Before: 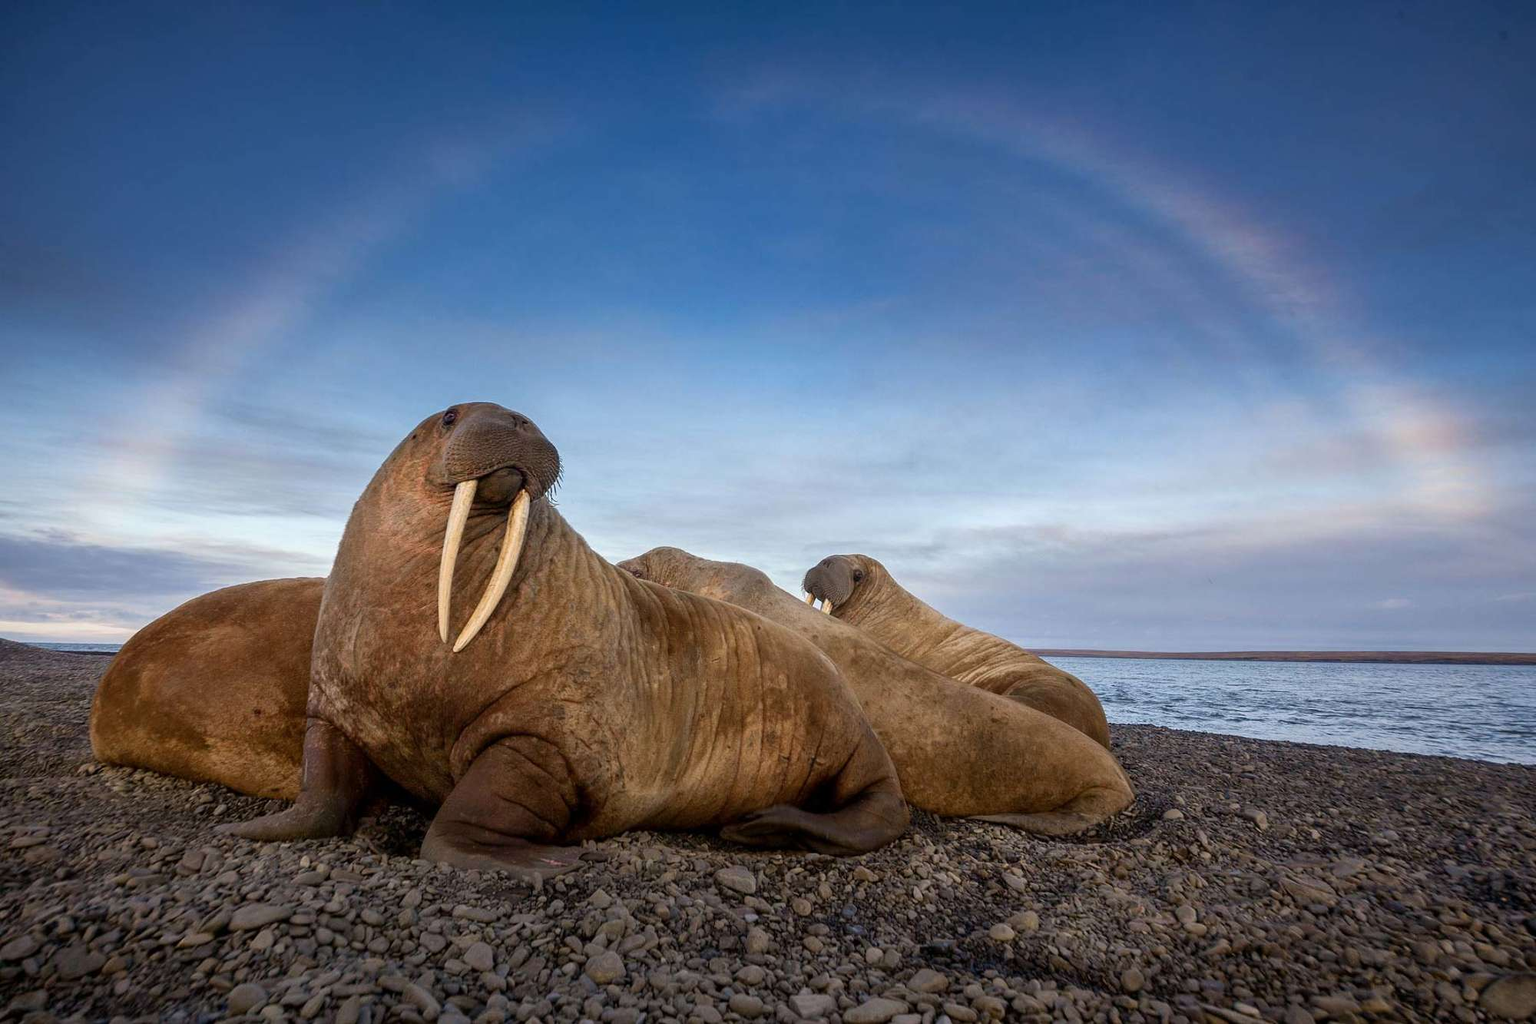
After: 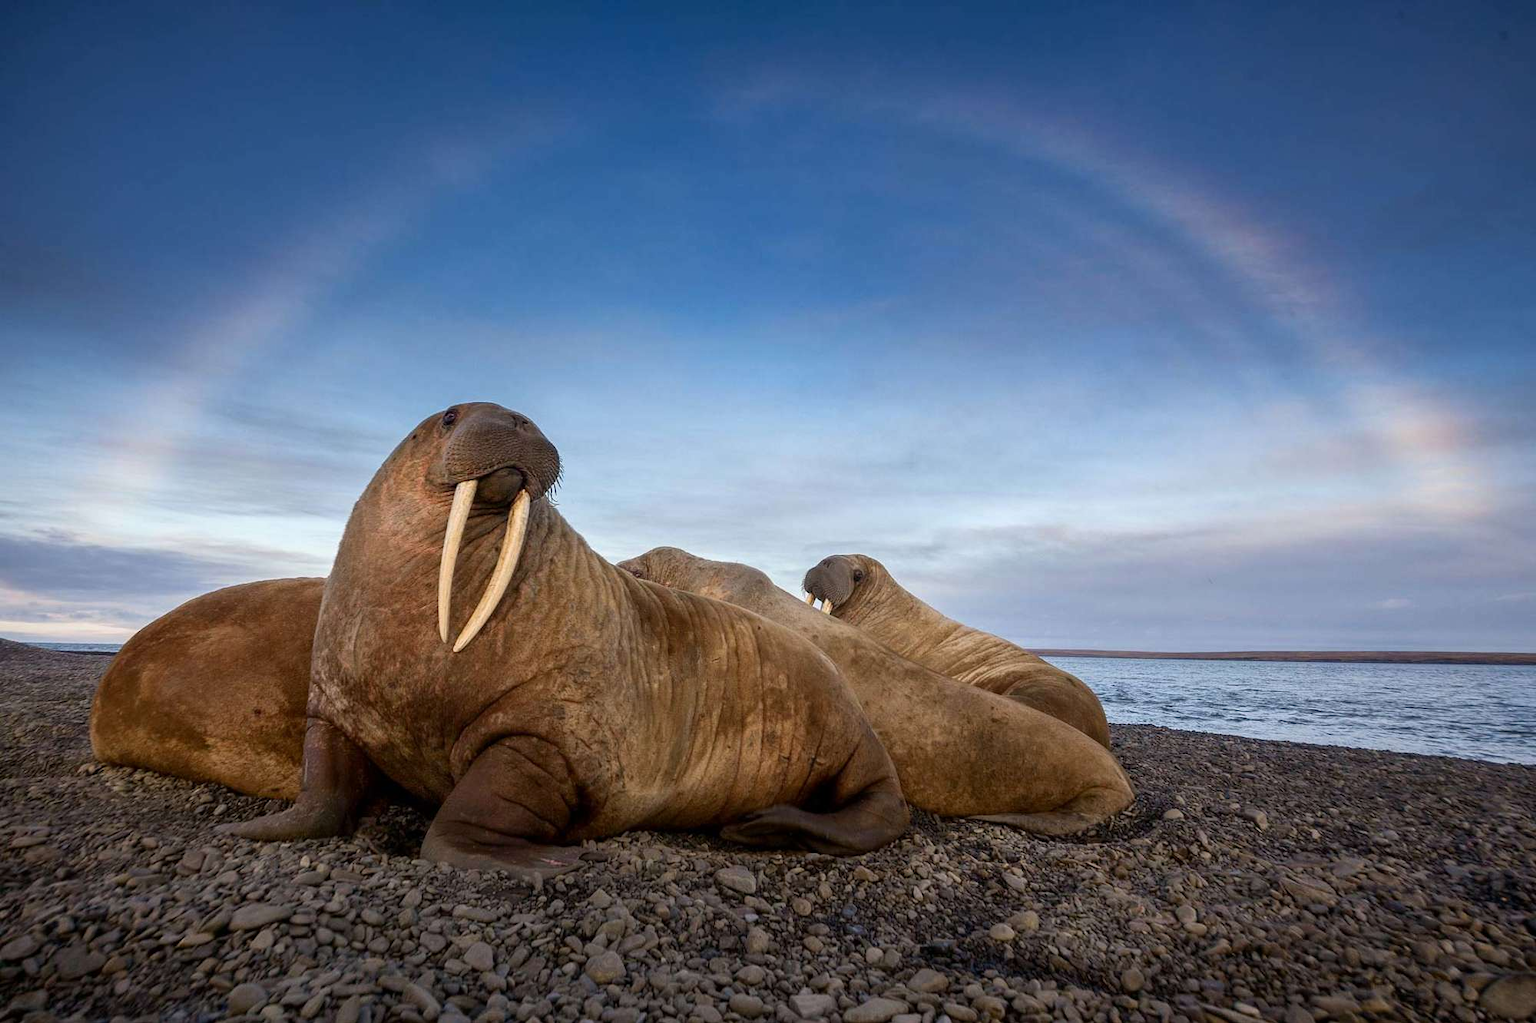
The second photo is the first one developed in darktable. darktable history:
contrast brightness saturation: contrast 0.075
